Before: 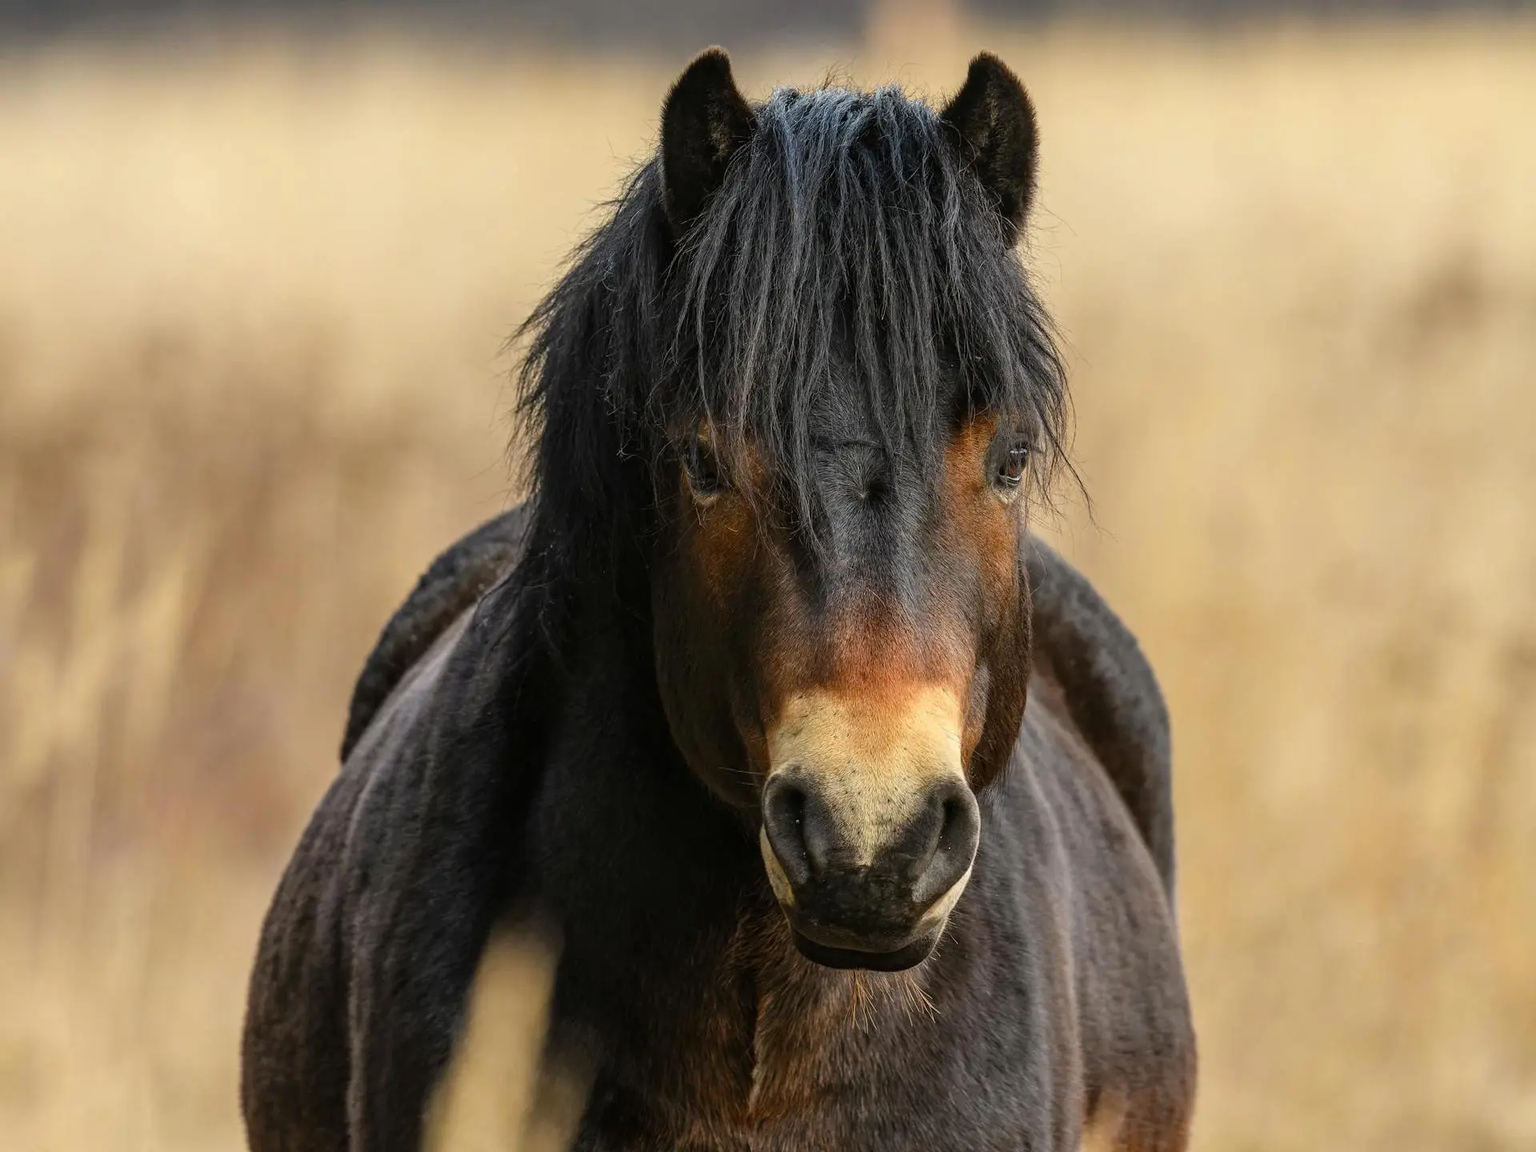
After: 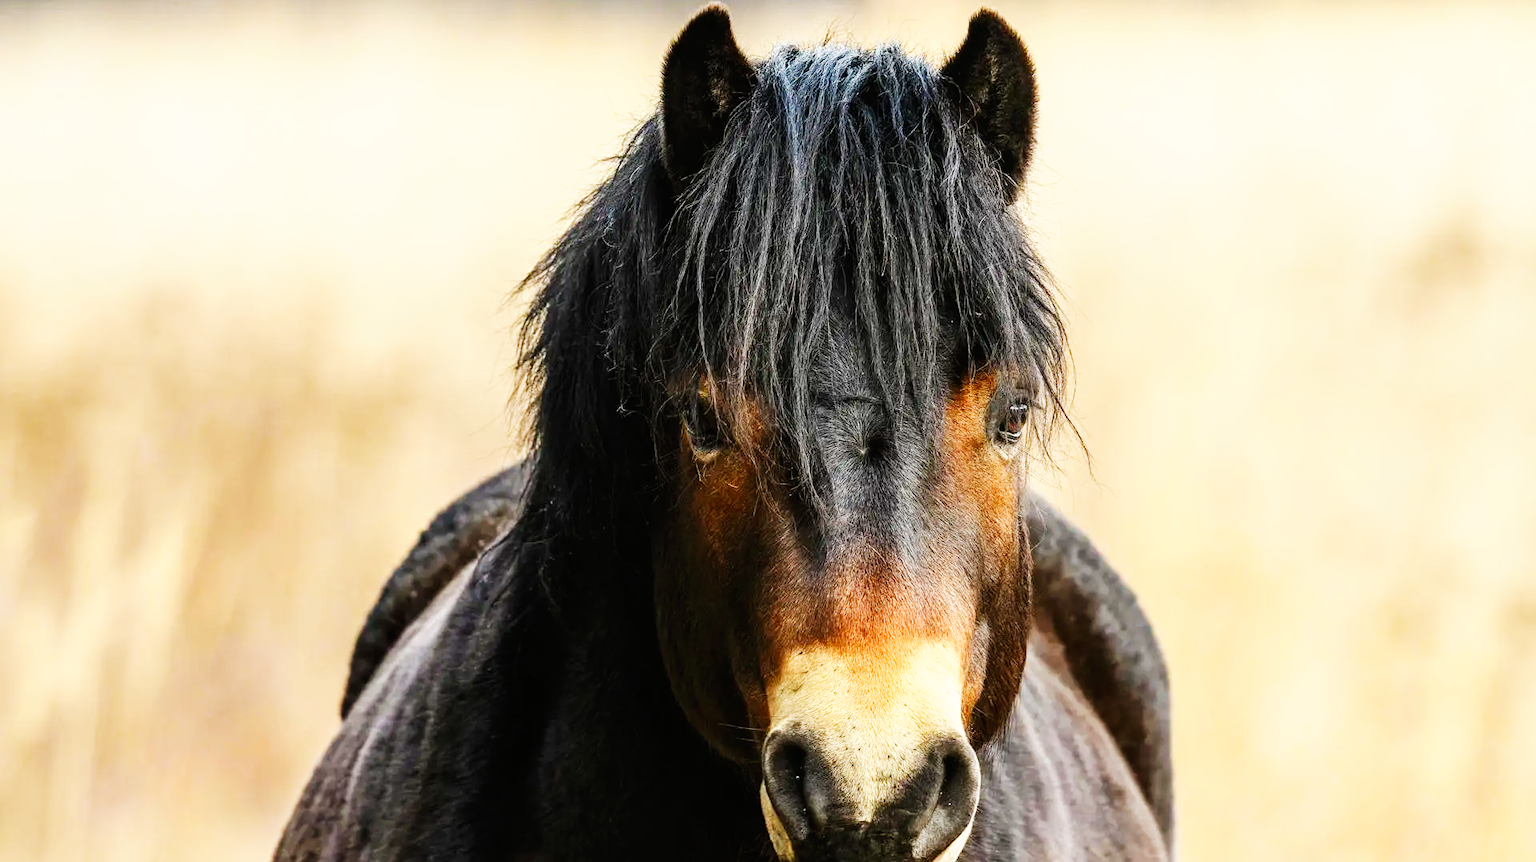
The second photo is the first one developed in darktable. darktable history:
base curve: curves: ch0 [(0, 0) (0.007, 0.004) (0.027, 0.03) (0.046, 0.07) (0.207, 0.54) (0.442, 0.872) (0.673, 0.972) (1, 1)], preserve colors none
crop: top 3.888%, bottom 21.238%
